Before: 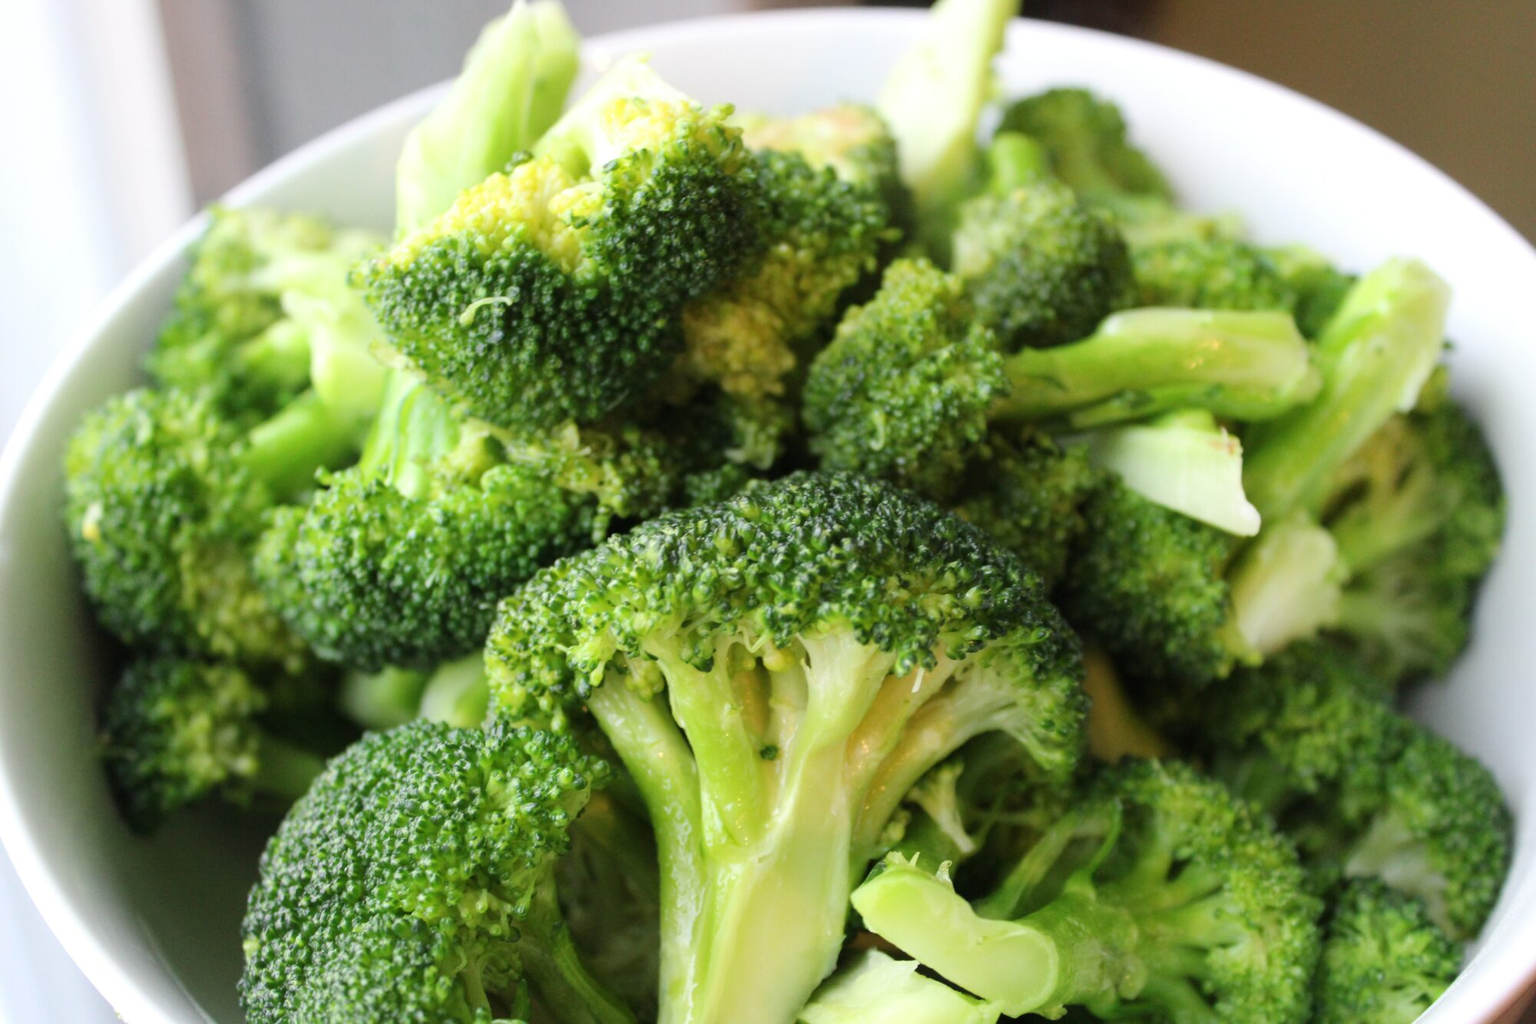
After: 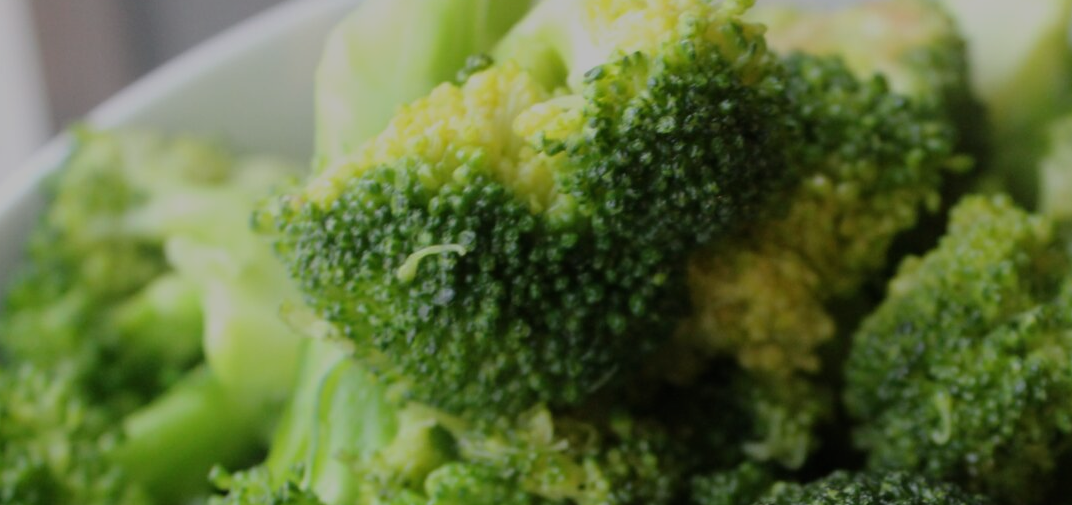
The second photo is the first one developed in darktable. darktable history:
crop: left 10.057%, top 10.684%, right 36.14%, bottom 51.405%
exposure: exposure -1.003 EV, compensate exposure bias true, compensate highlight preservation false
